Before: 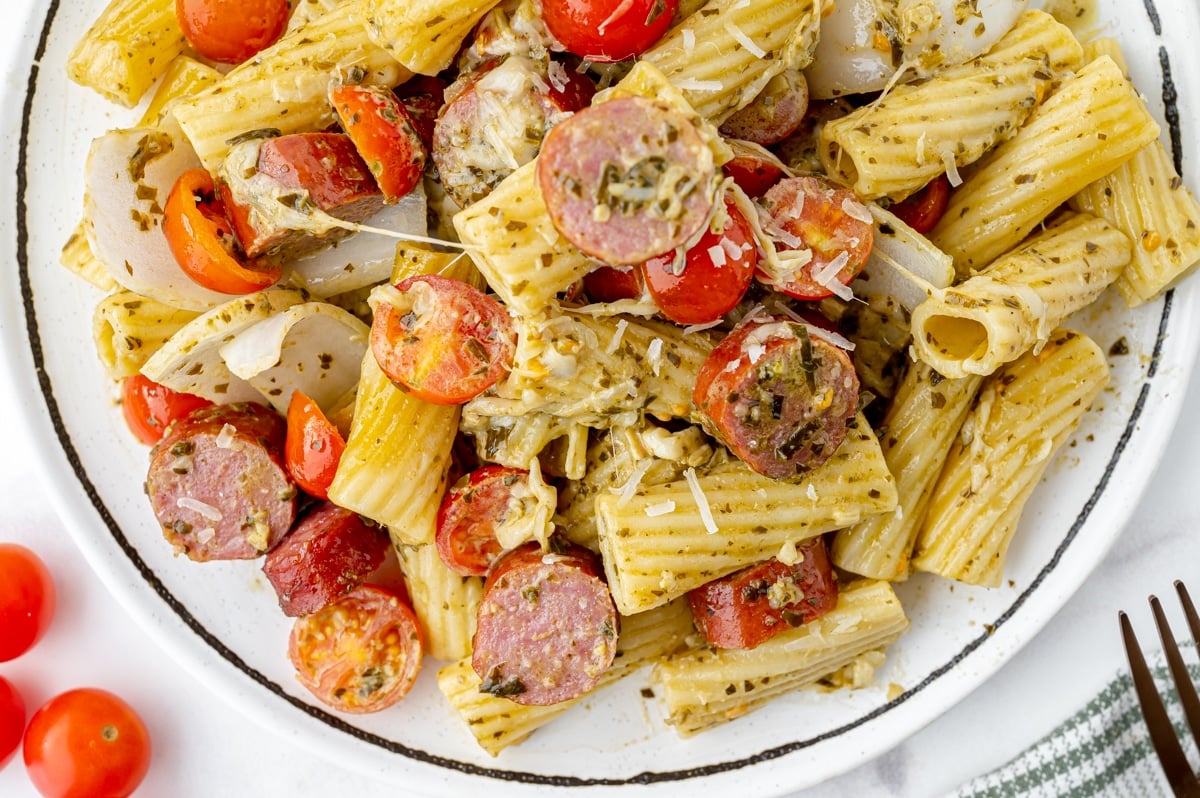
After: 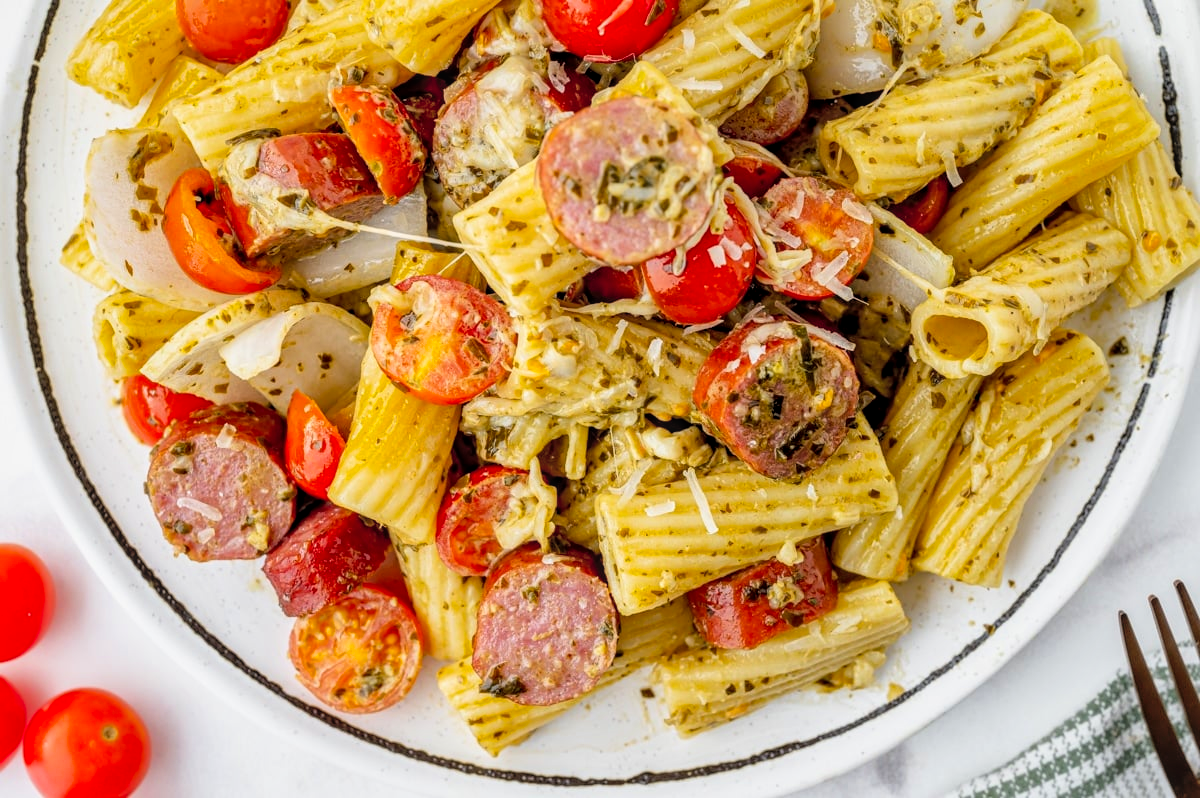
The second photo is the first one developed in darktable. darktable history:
contrast brightness saturation: contrast 0.072, brightness 0.079, saturation 0.179
local contrast: on, module defaults
exposure: compensate highlight preservation false
filmic rgb: black relative exposure -8.09 EV, white relative exposure 3 EV, hardness 5.33, contrast 1.26
shadows and highlights: on, module defaults
